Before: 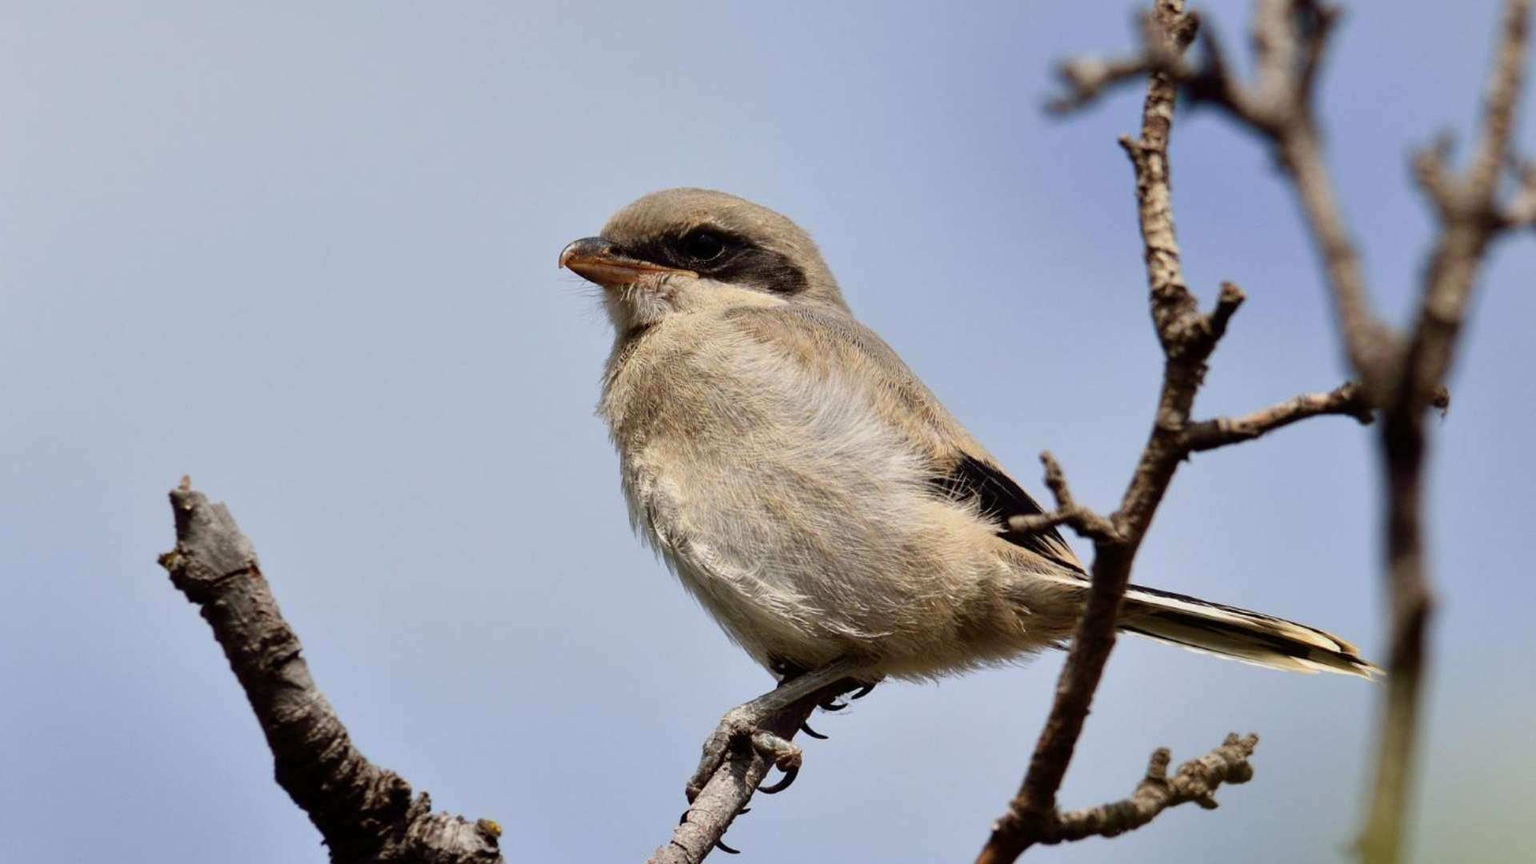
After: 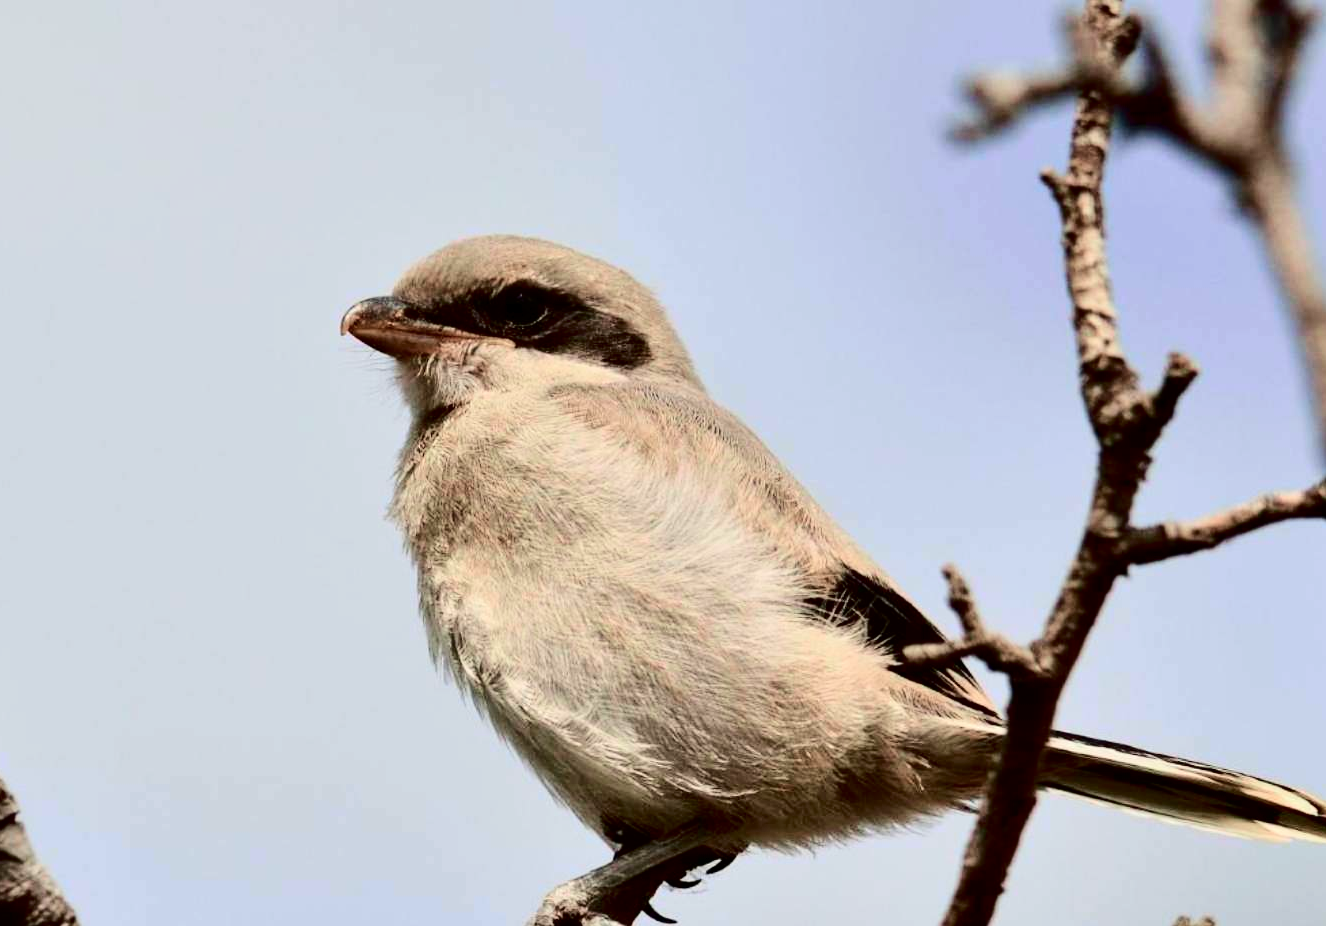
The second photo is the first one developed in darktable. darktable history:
tone curve: curves: ch0 [(0, 0) (0.049, 0.01) (0.154, 0.081) (0.491, 0.56) (0.739, 0.794) (0.992, 0.937)]; ch1 [(0, 0) (0.172, 0.123) (0.317, 0.272) (0.401, 0.422) (0.499, 0.497) (0.531, 0.54) (0.615, 0.603) (0.741, 0.783) (1, 1)]; ch2 [(0, 0) (0.411, 0.424) (0.462, 0.483) (0.544, 0.56) (0.686, 0.638) (1, 1)], color space Lab, independent channels, preserve colors none
levels: mode automatic, levels [0, 0.498, 1]
crop: left 18.647%, right 12.269%, bottom 14.199%
